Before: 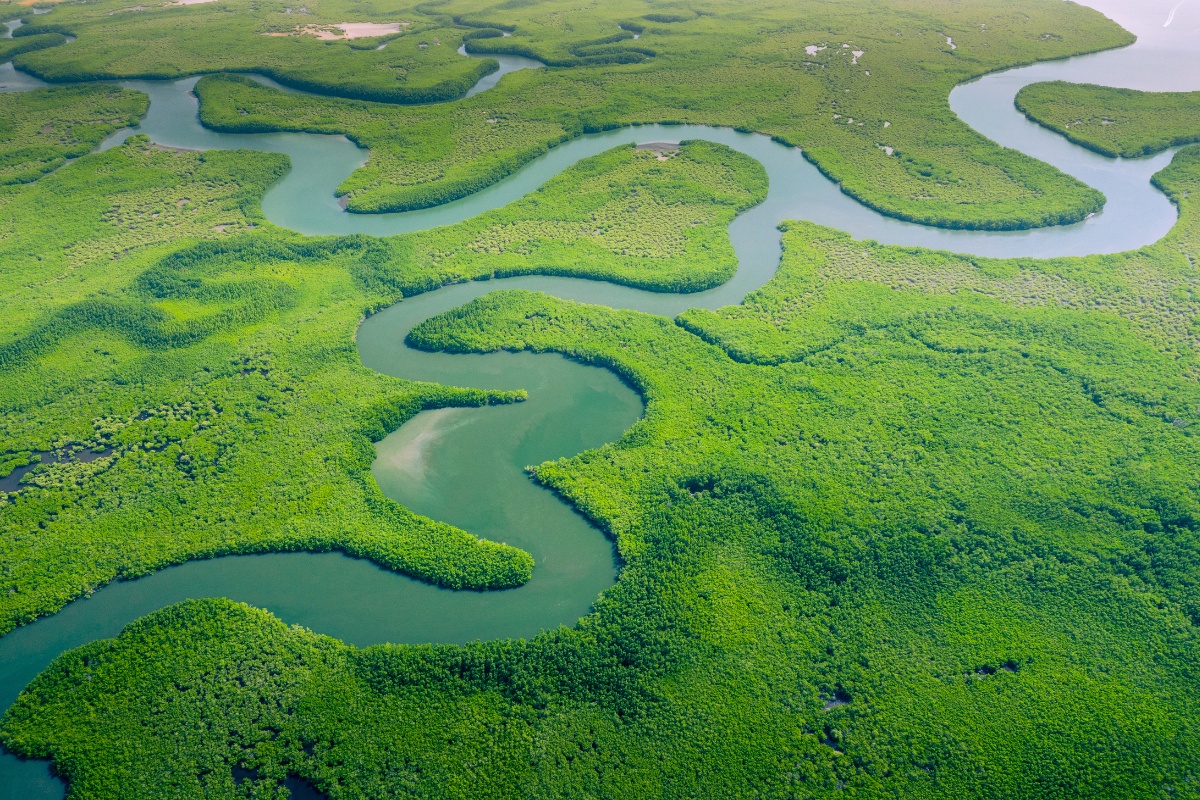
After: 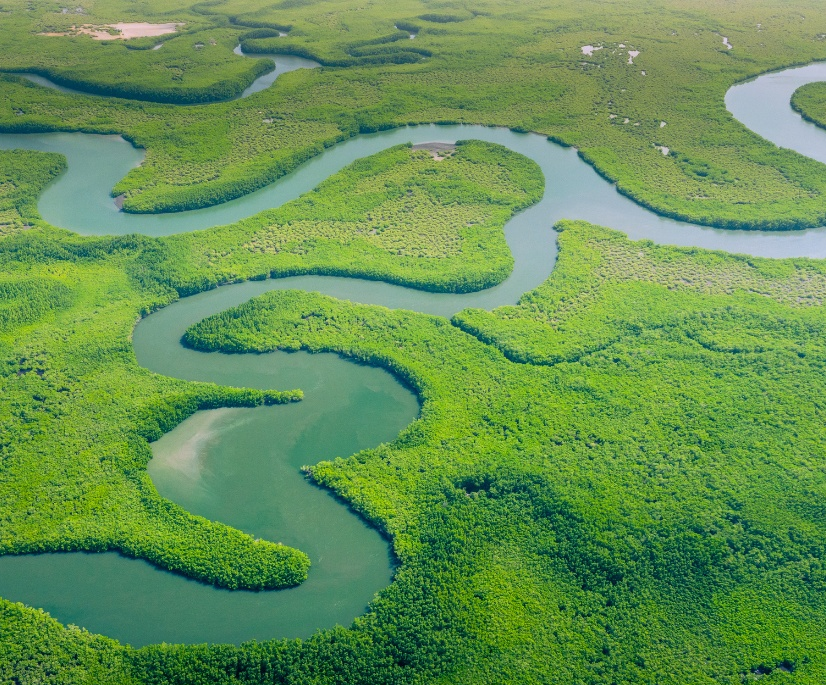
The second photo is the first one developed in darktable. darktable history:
crop: left 18.713%, right 12.426%, bottom 14.374%
